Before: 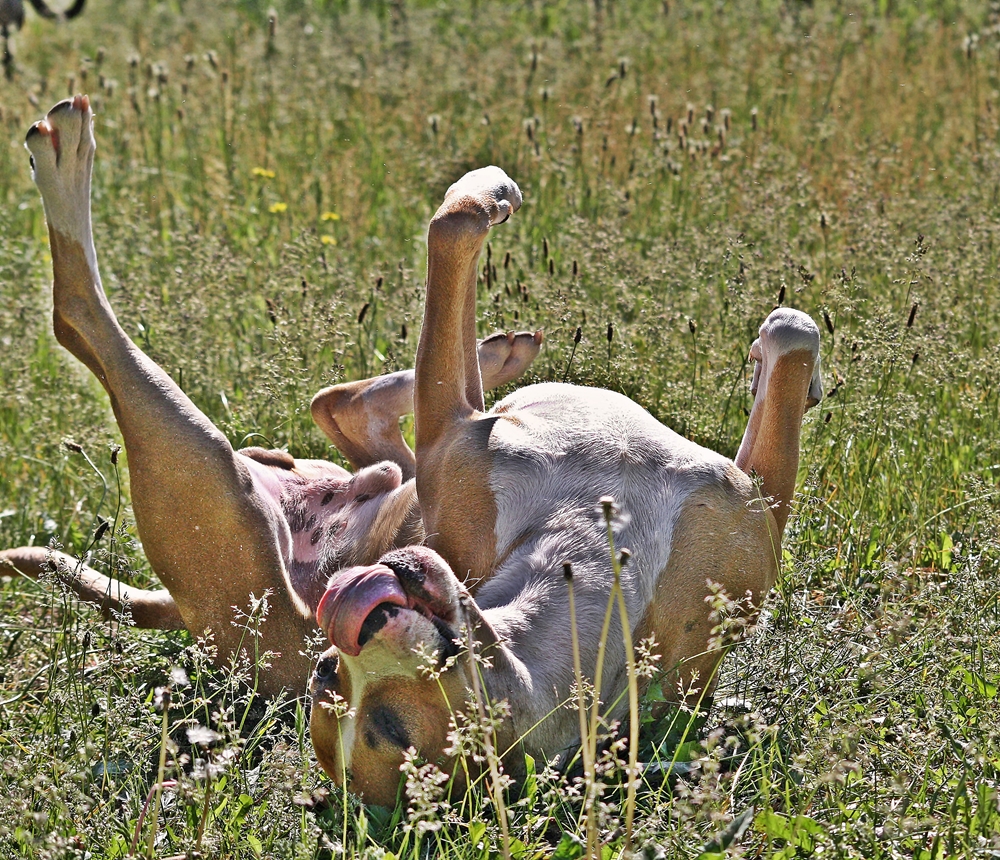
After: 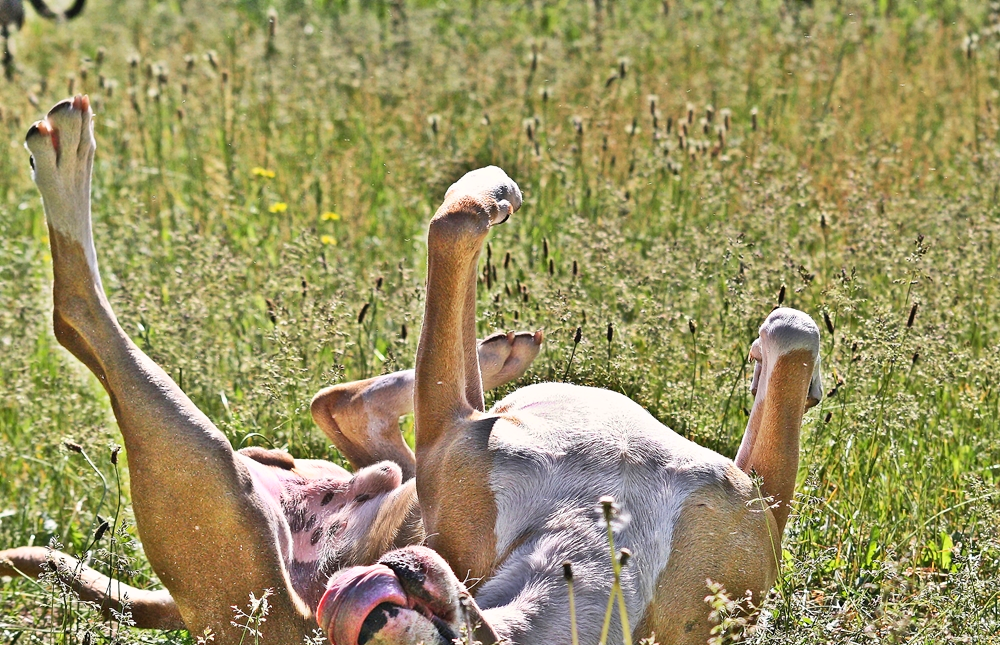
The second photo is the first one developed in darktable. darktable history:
contrast brightness saturation: contrast 0.2, brightness 0.16, saturation 0.22
crop: bottom 24.988%
